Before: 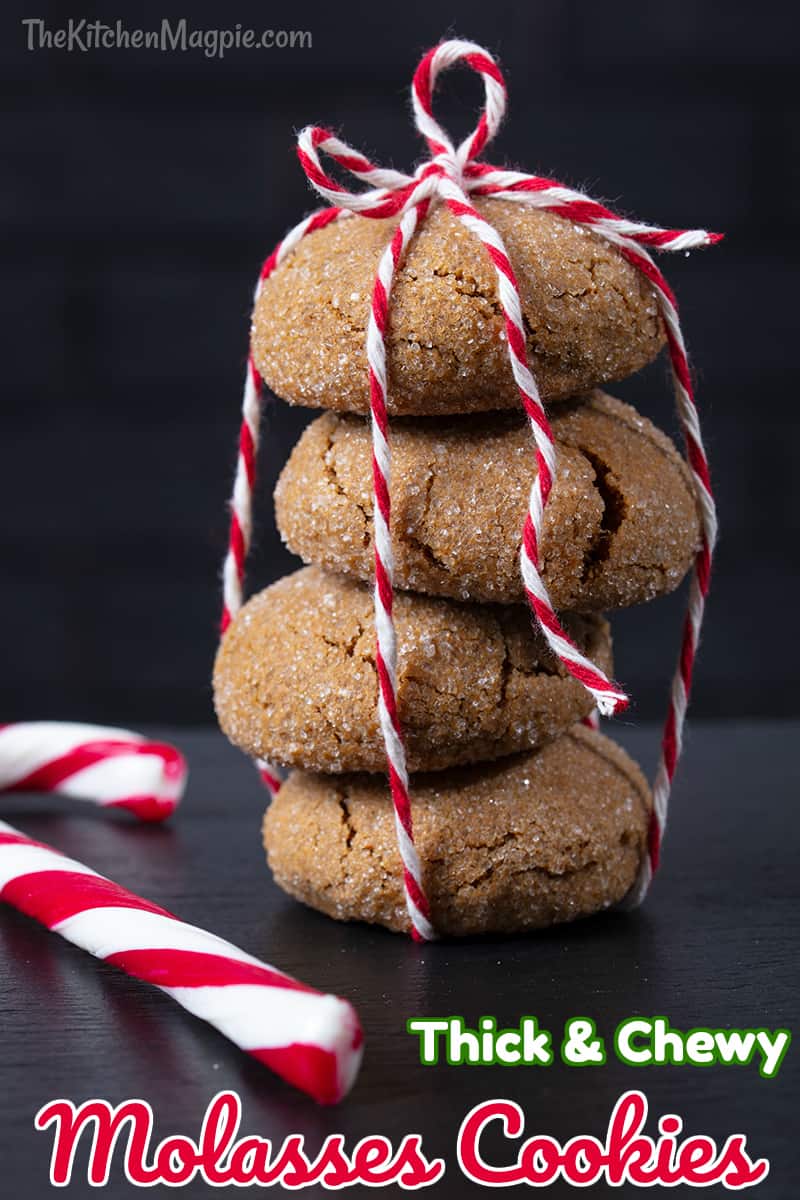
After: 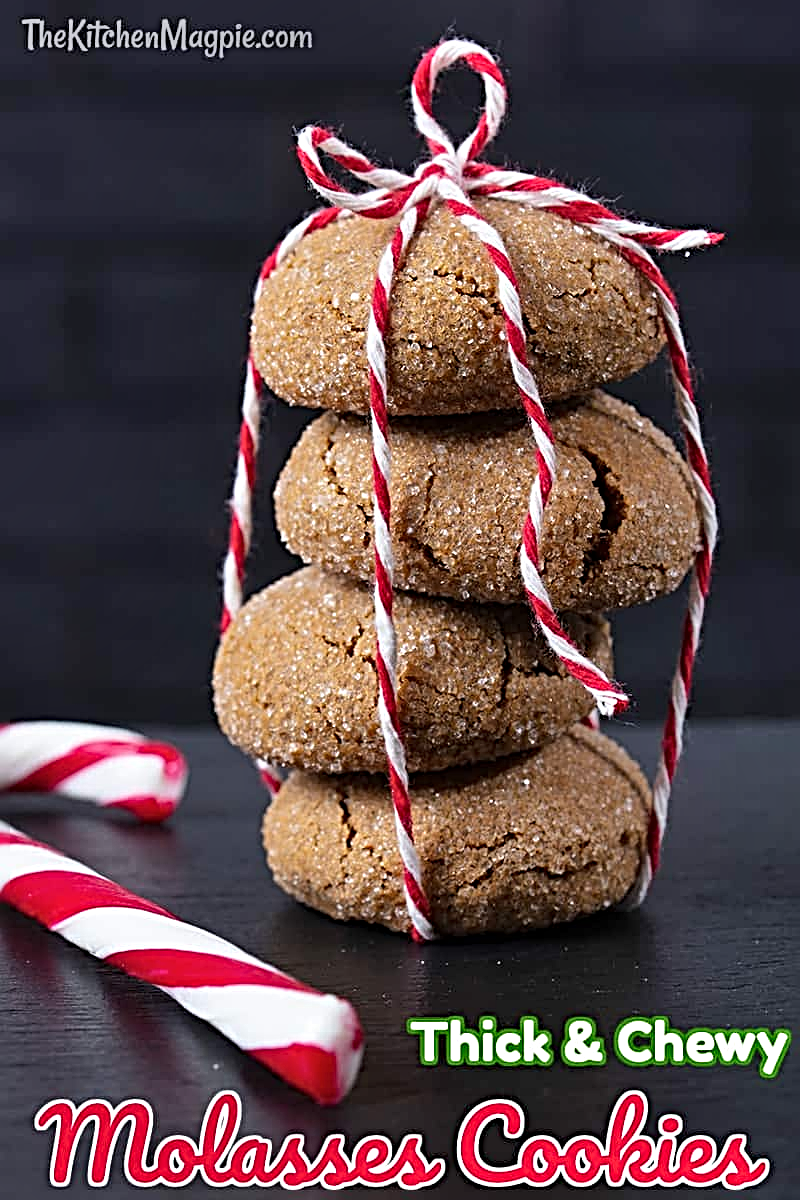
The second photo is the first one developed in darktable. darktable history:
sharpen: radius 3.69, amount 0.928
shadows and highlights: soften with gaussian
